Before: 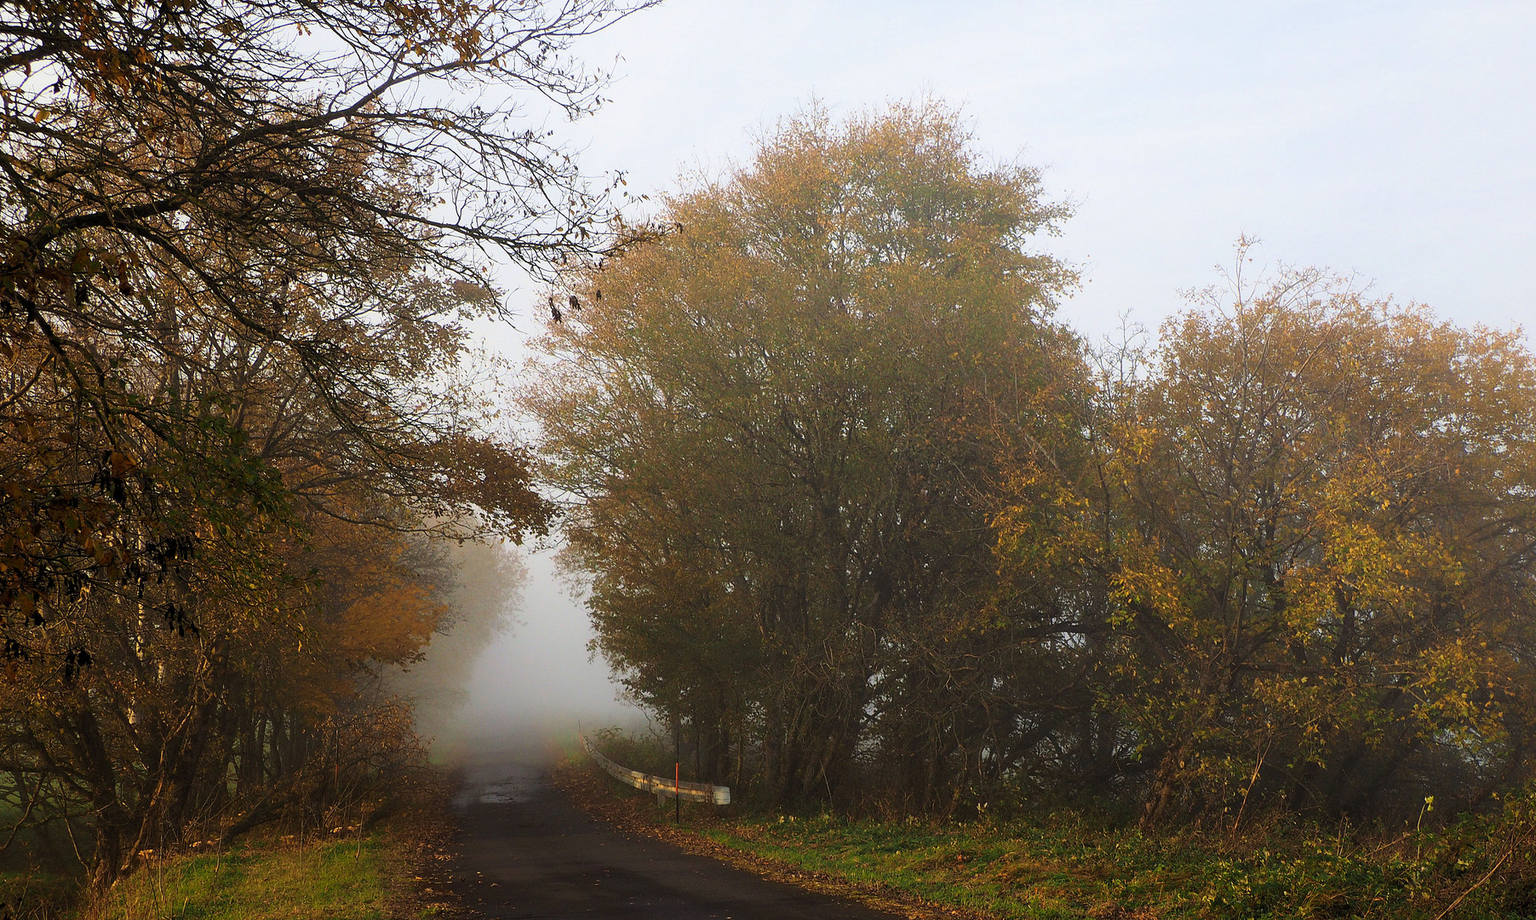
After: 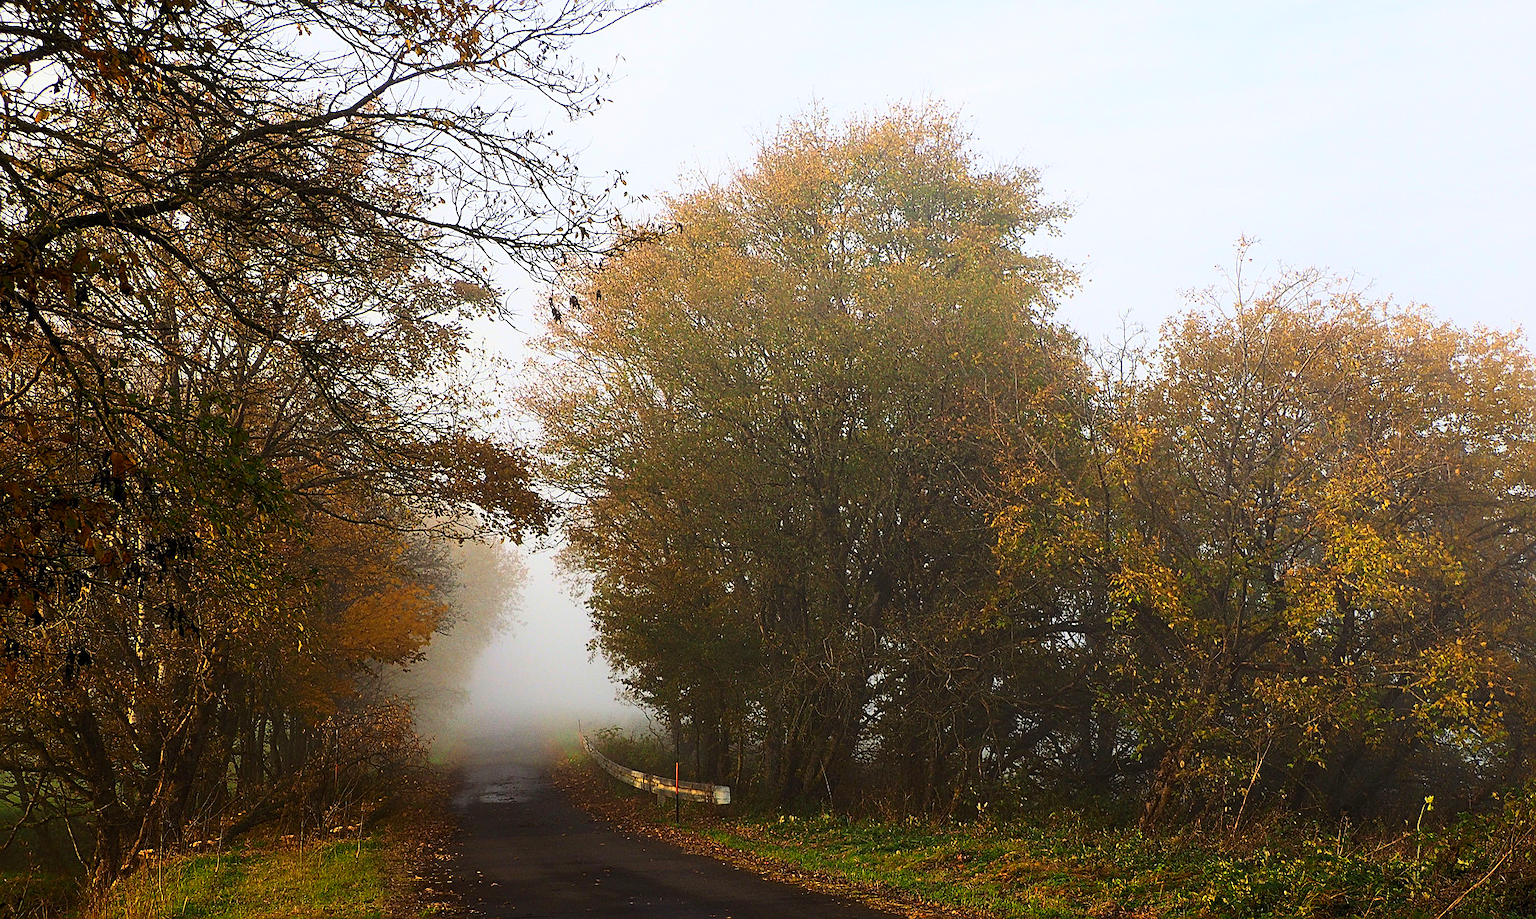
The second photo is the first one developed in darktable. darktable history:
sharpen: on, module defaults
contrast brightness saturation: contrast 0.23, brightness 0.1, saturation 0.29
